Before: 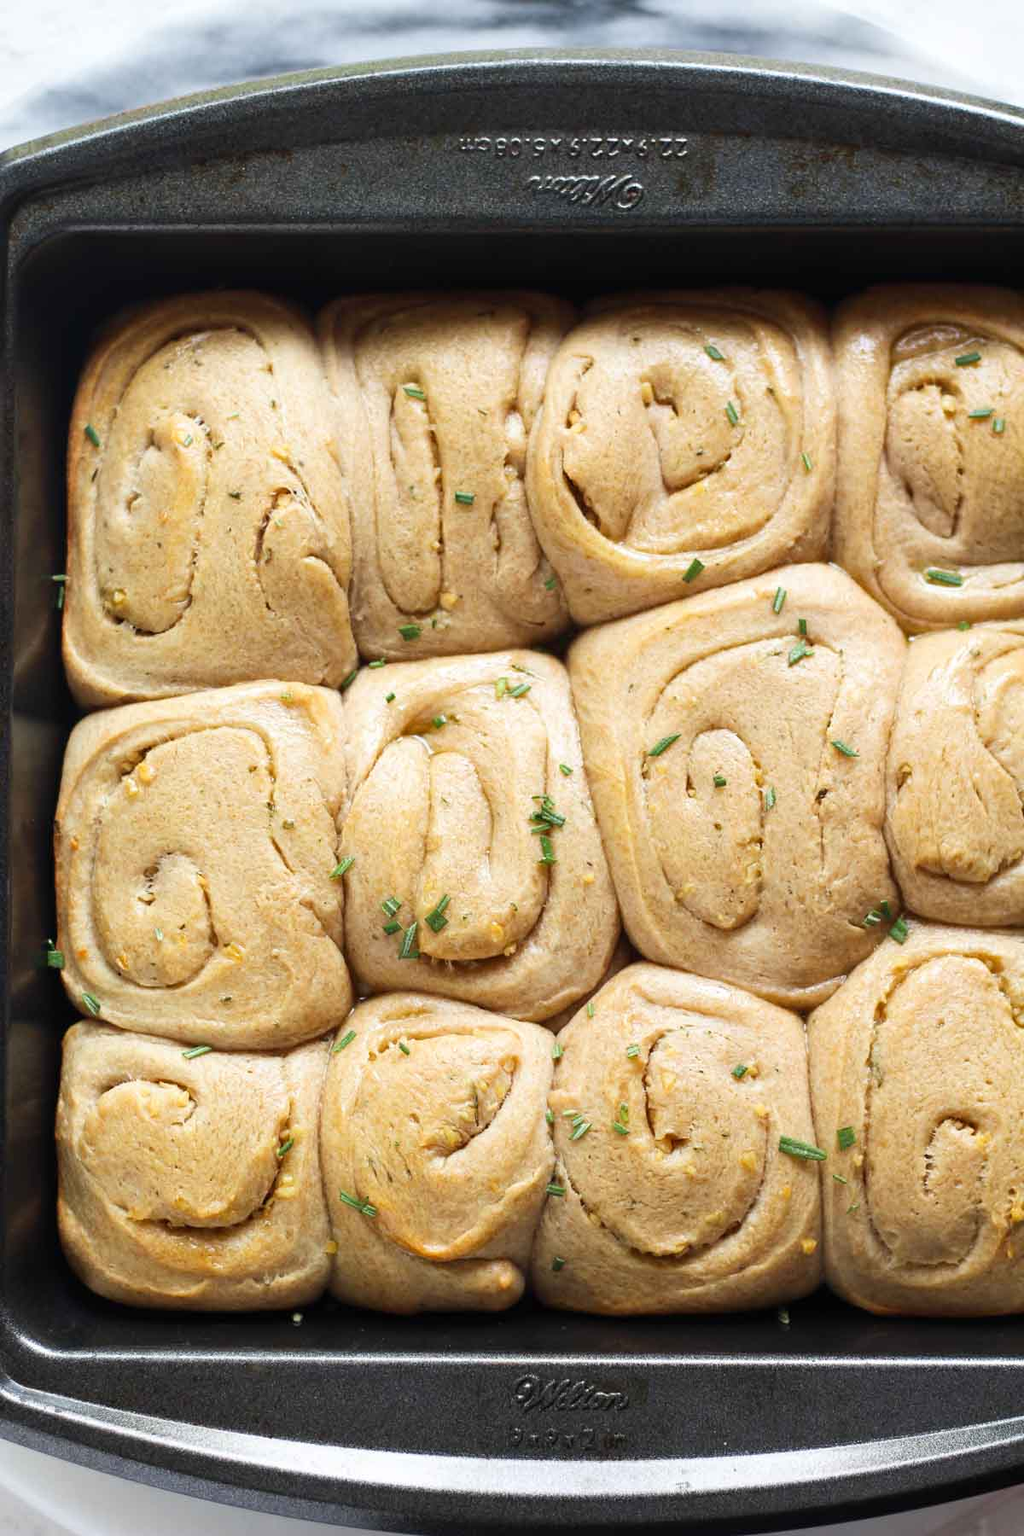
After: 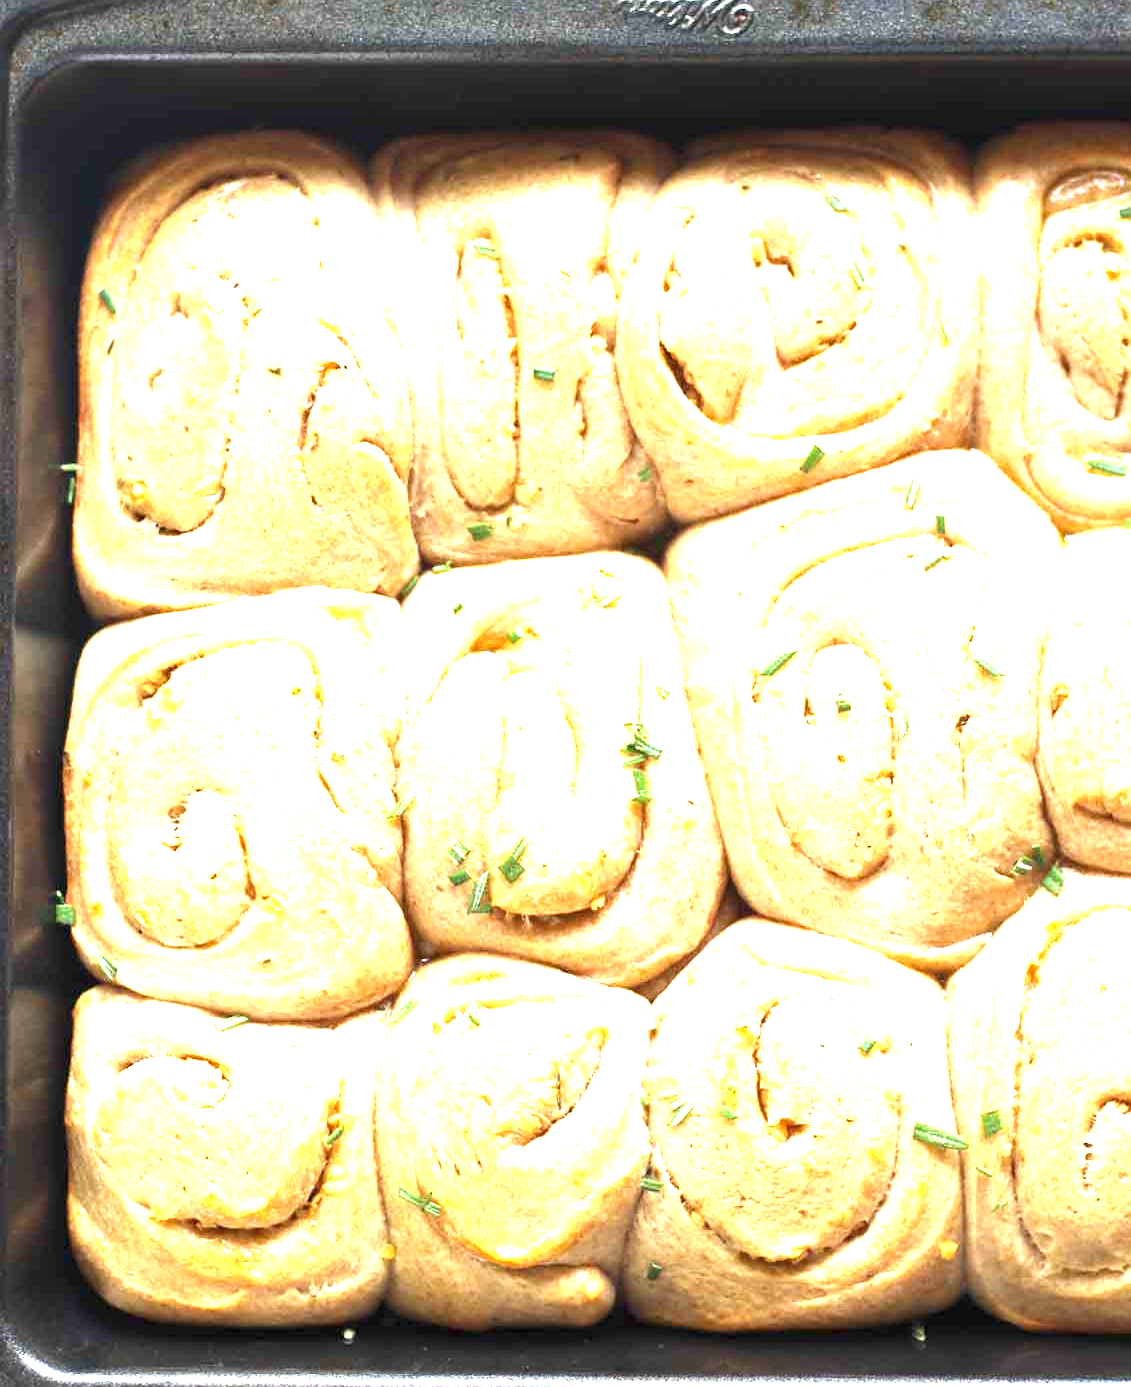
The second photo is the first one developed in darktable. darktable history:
exposure: black level correction 0, exposure 1.9 EV, compensate highlight preservation false
crop and rotate: angle 0.03°, top 11.643%, right 5.651%, bottom 11.189%
